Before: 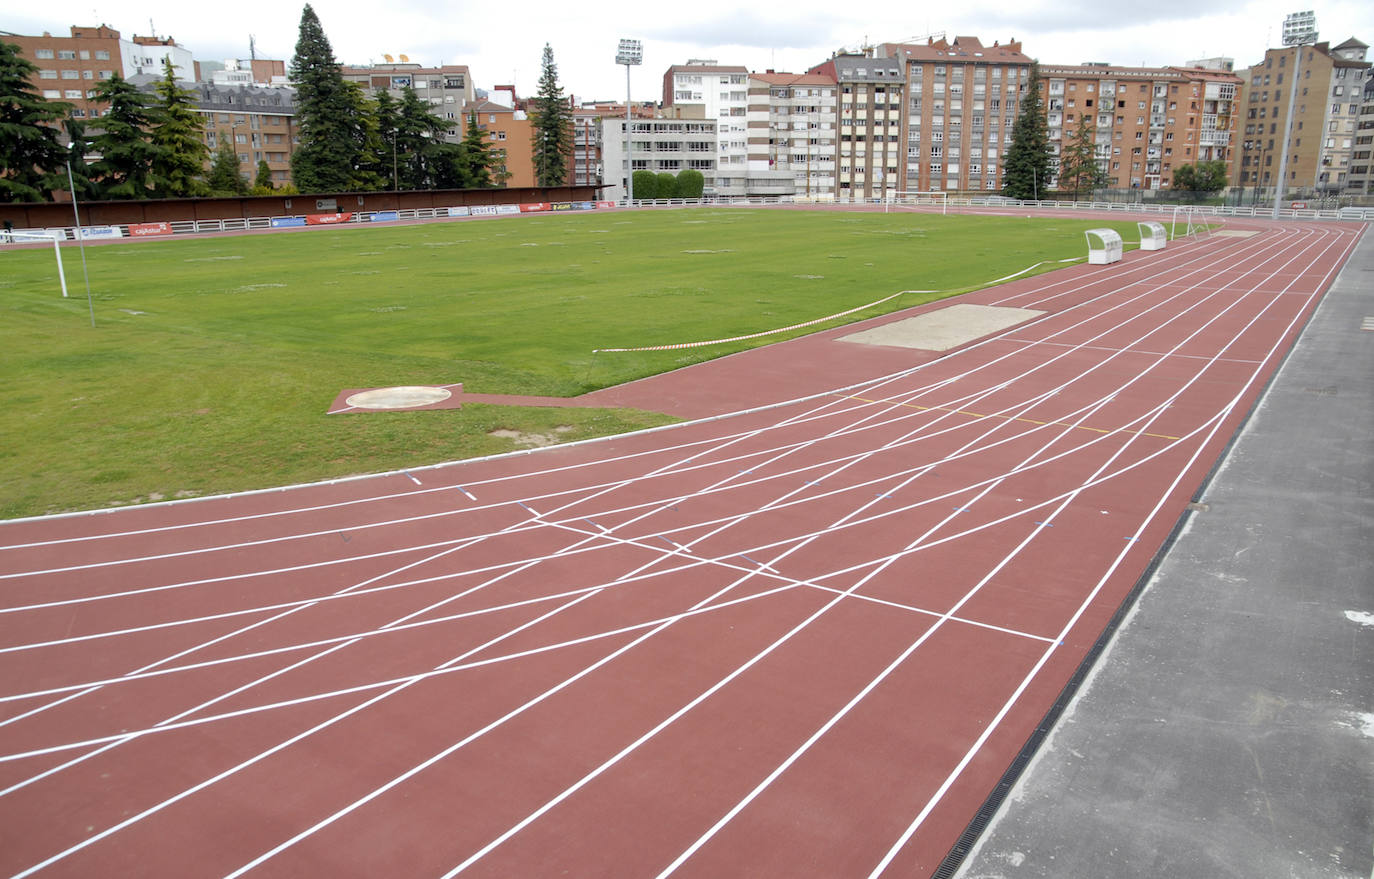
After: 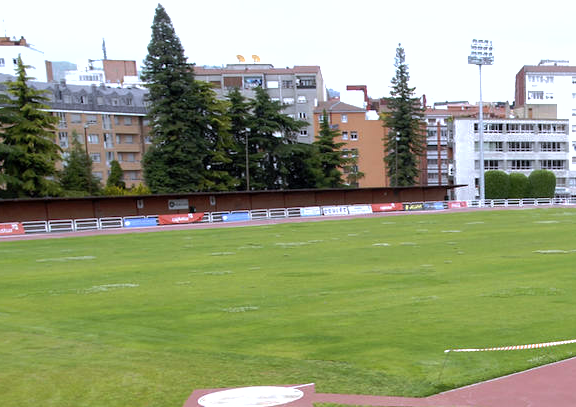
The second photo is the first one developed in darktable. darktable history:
tone equalizer: -8 EV -0.75 EV, -7 EV -0.7 EV, -6 EV -0.6 EV, -5 EV -0.4 EV, -3 EV 0.4 EV, -2 EV 0.6 EV, -1 EV 0.7 EV, +0 EV 0.75 EV, edges refinement/feathering 500, mask exposure compensation -1.57 EV, preserve details no
crop and rotate: left 10.817%, top 0.062%, right 47.194%, bottom 53.626%
white balance: red 0.967, blue 1.119, emerald 0.756
shadows and highlights: on, module defaults
